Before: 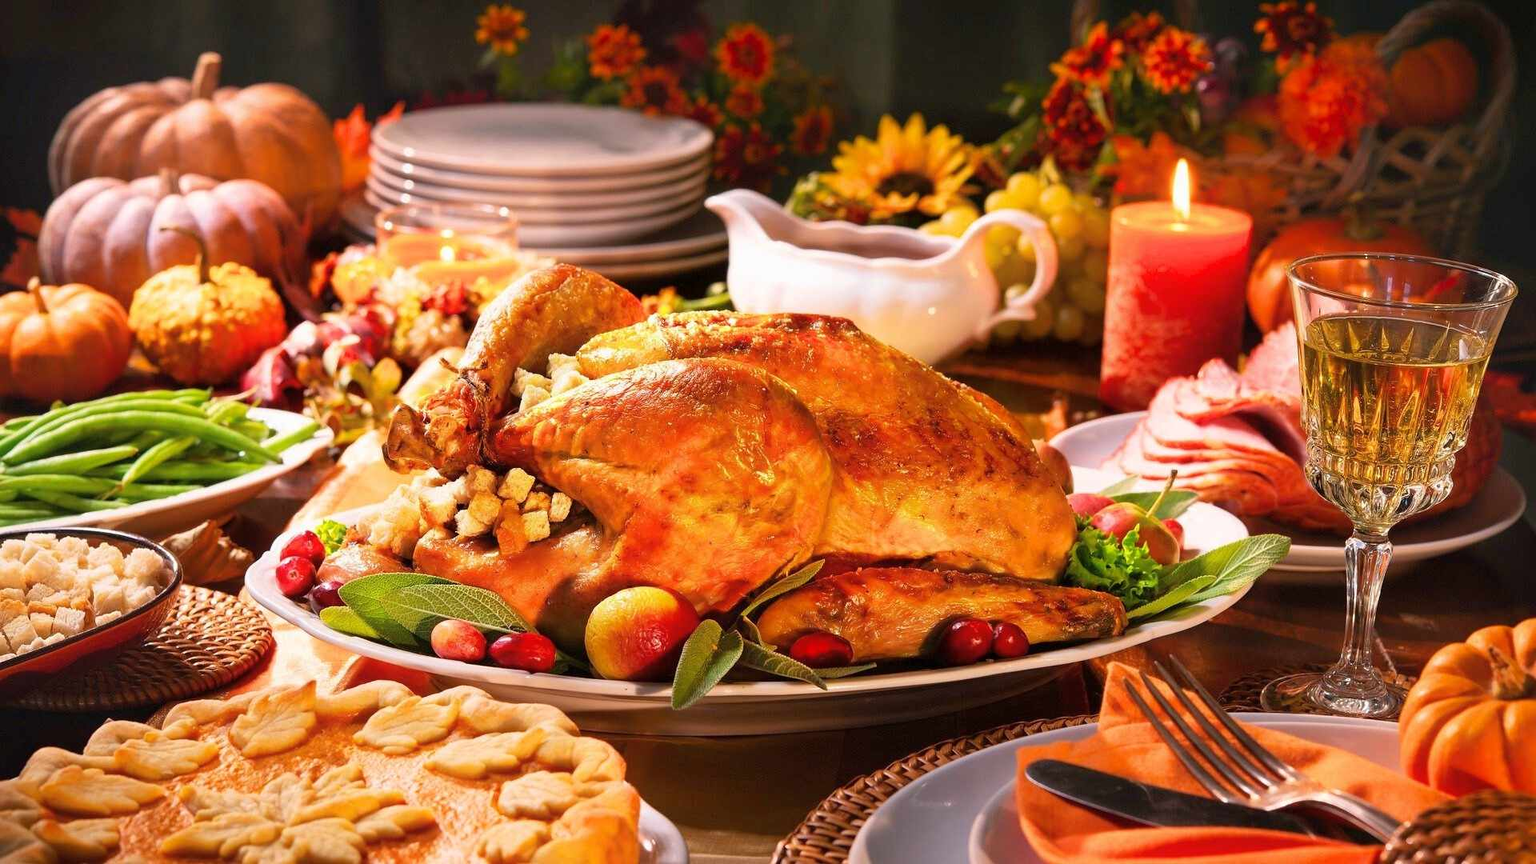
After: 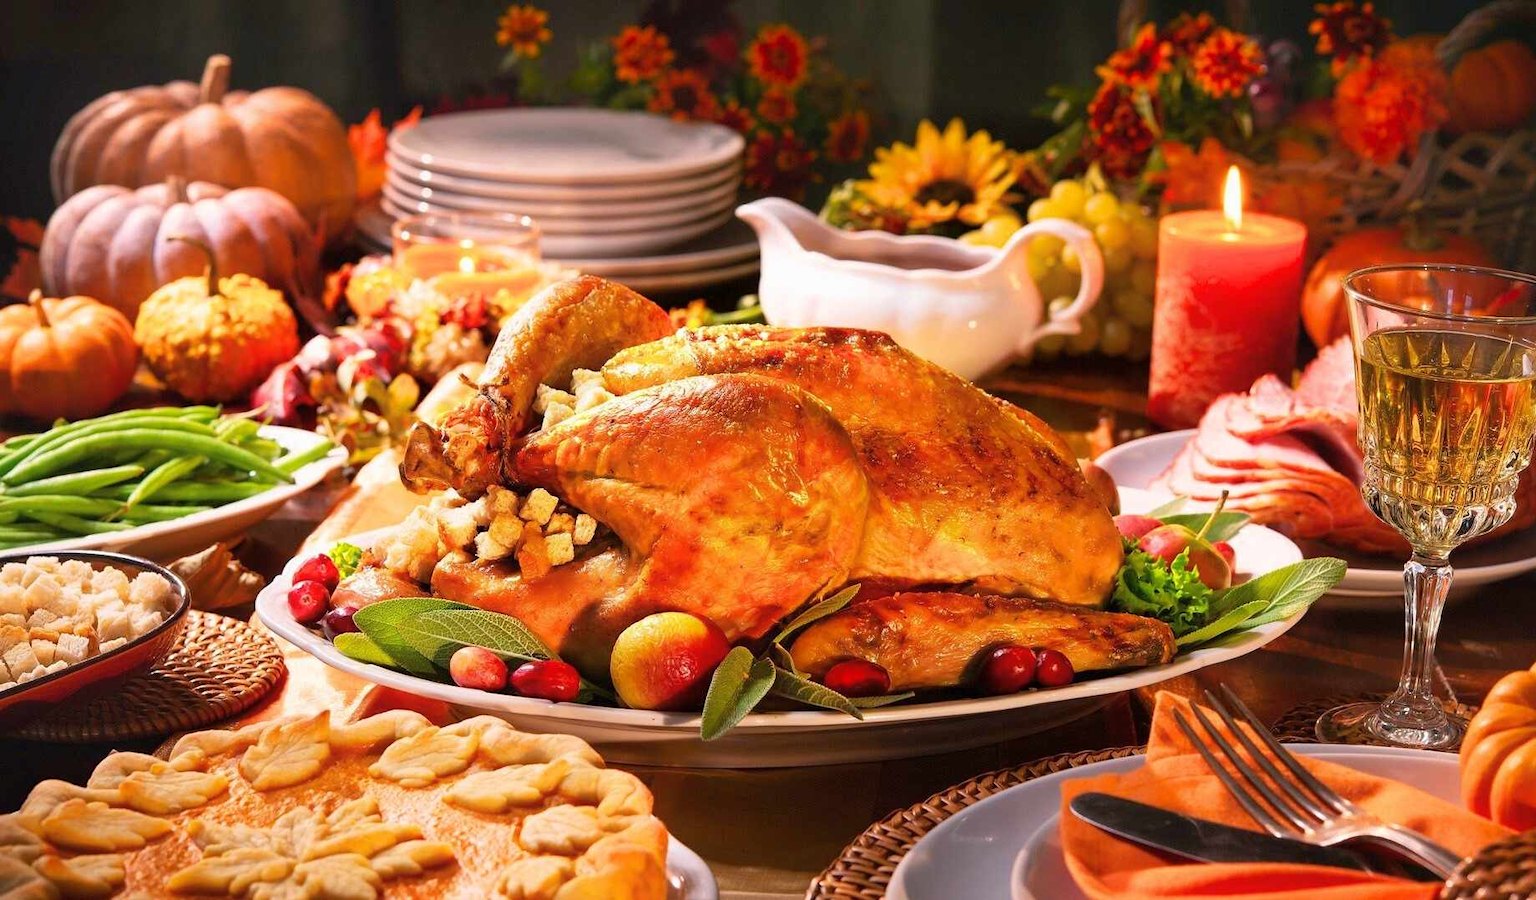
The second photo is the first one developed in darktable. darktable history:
white balance: red 1, blue 1
crop: right 4.126%, bottom 0.031%
